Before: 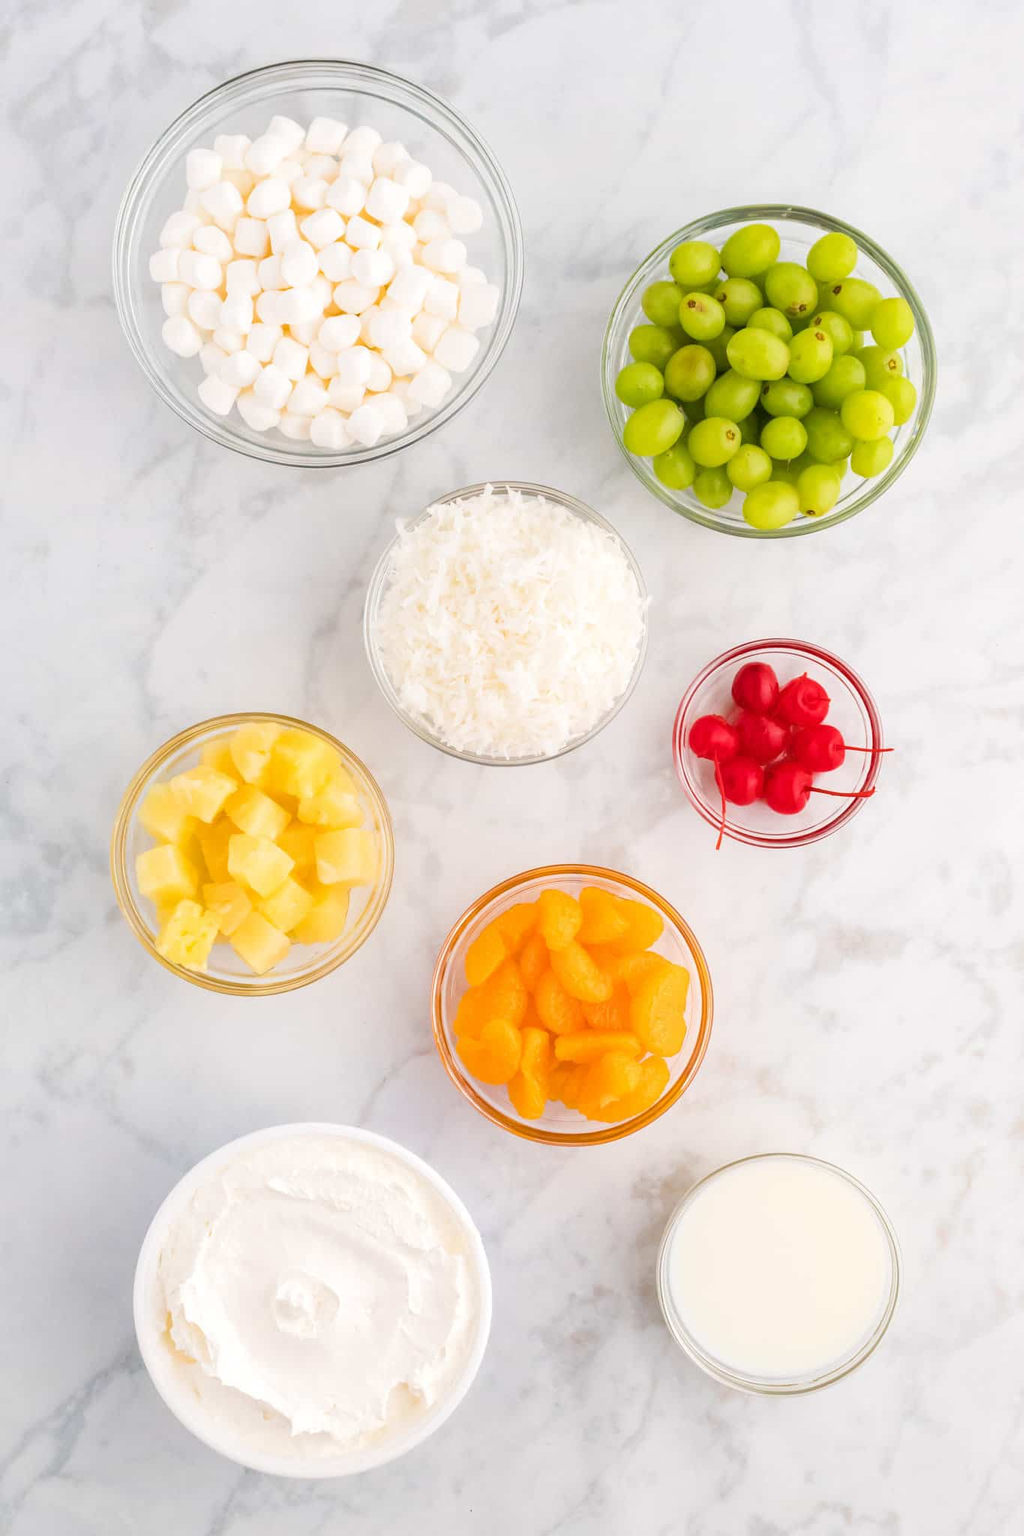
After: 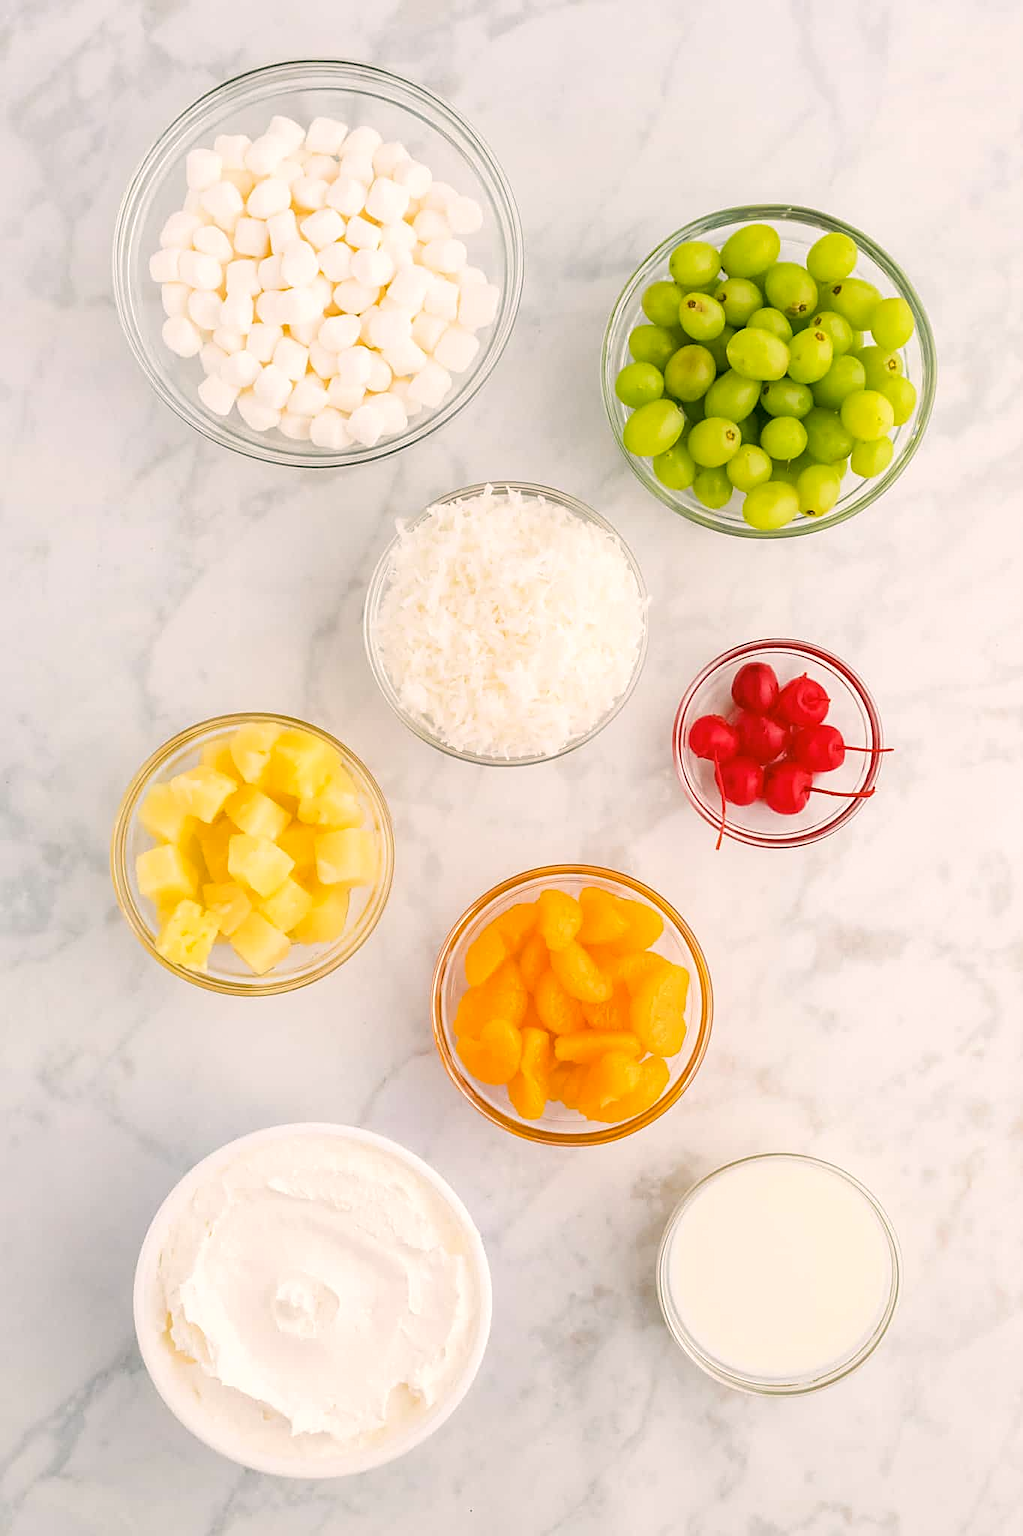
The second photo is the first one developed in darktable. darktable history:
color correction: highlights a* 4.02, highlights b* 4.98, shadows a* -7.55, shadows b* 4.98
white balance: emerald 1
sharpen: on, module defaults
exposure: black level correction 0.001, compensate highlight preservation false
